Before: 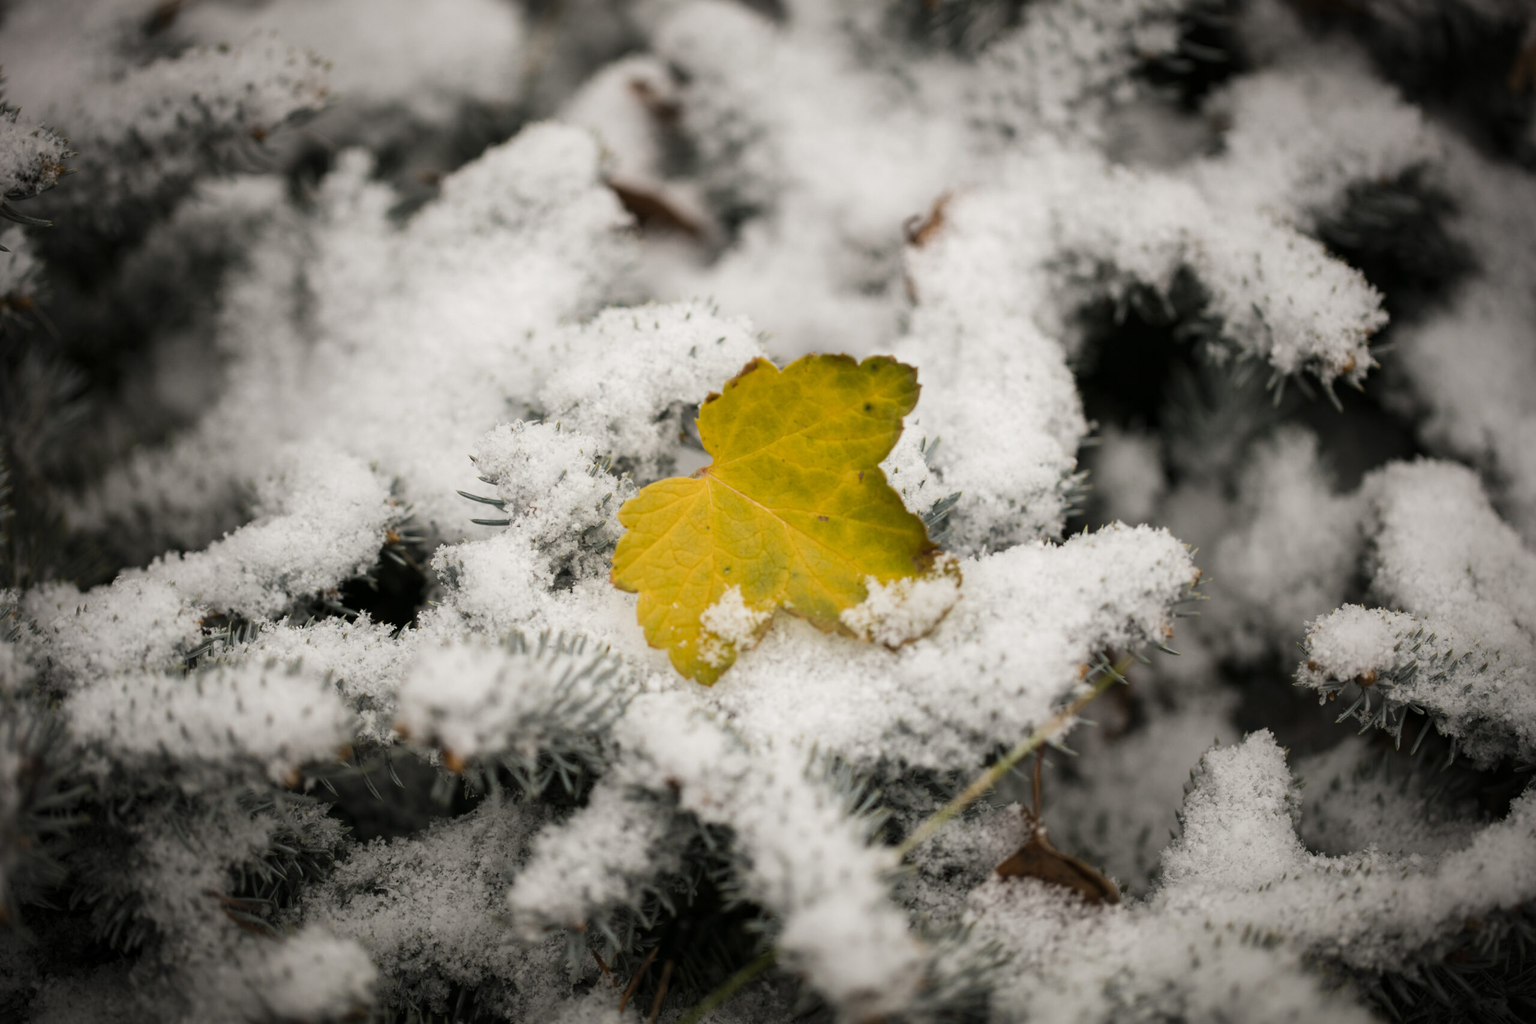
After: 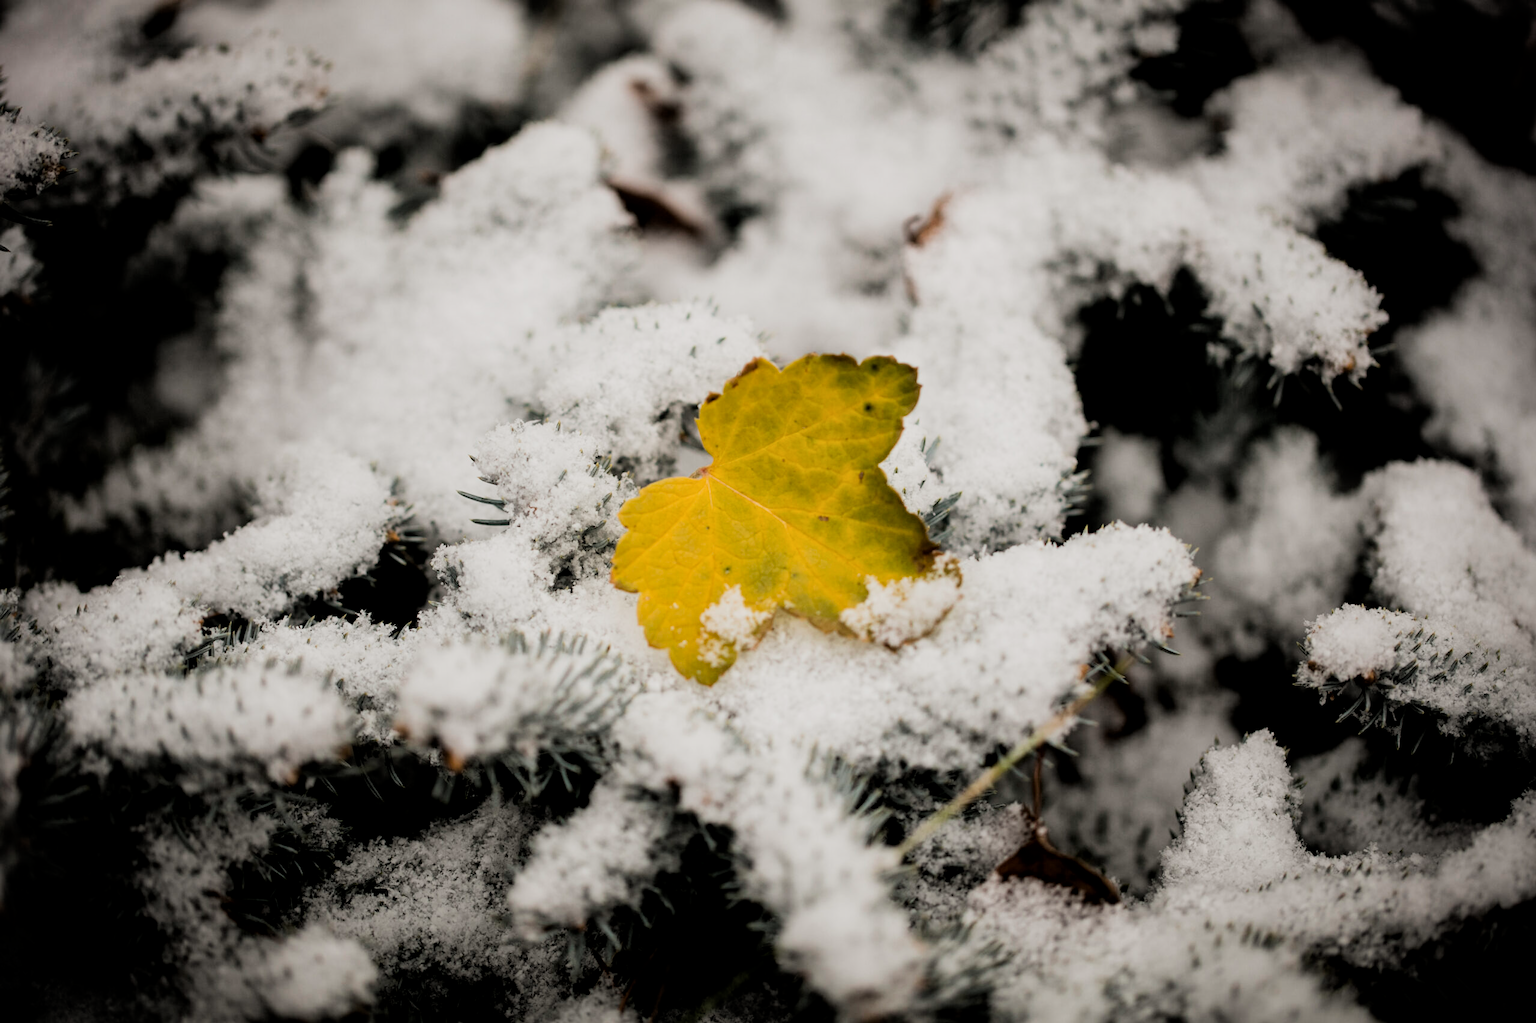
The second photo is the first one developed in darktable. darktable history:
filmic rgb: black relative exposure -5 EV, hardness 2.88, contrast 1.3, highlights saturation mix -30%
local contrast: mode bilateral grid, contrast 20, coarseness 50, detail 120%, midtone range 0.2
